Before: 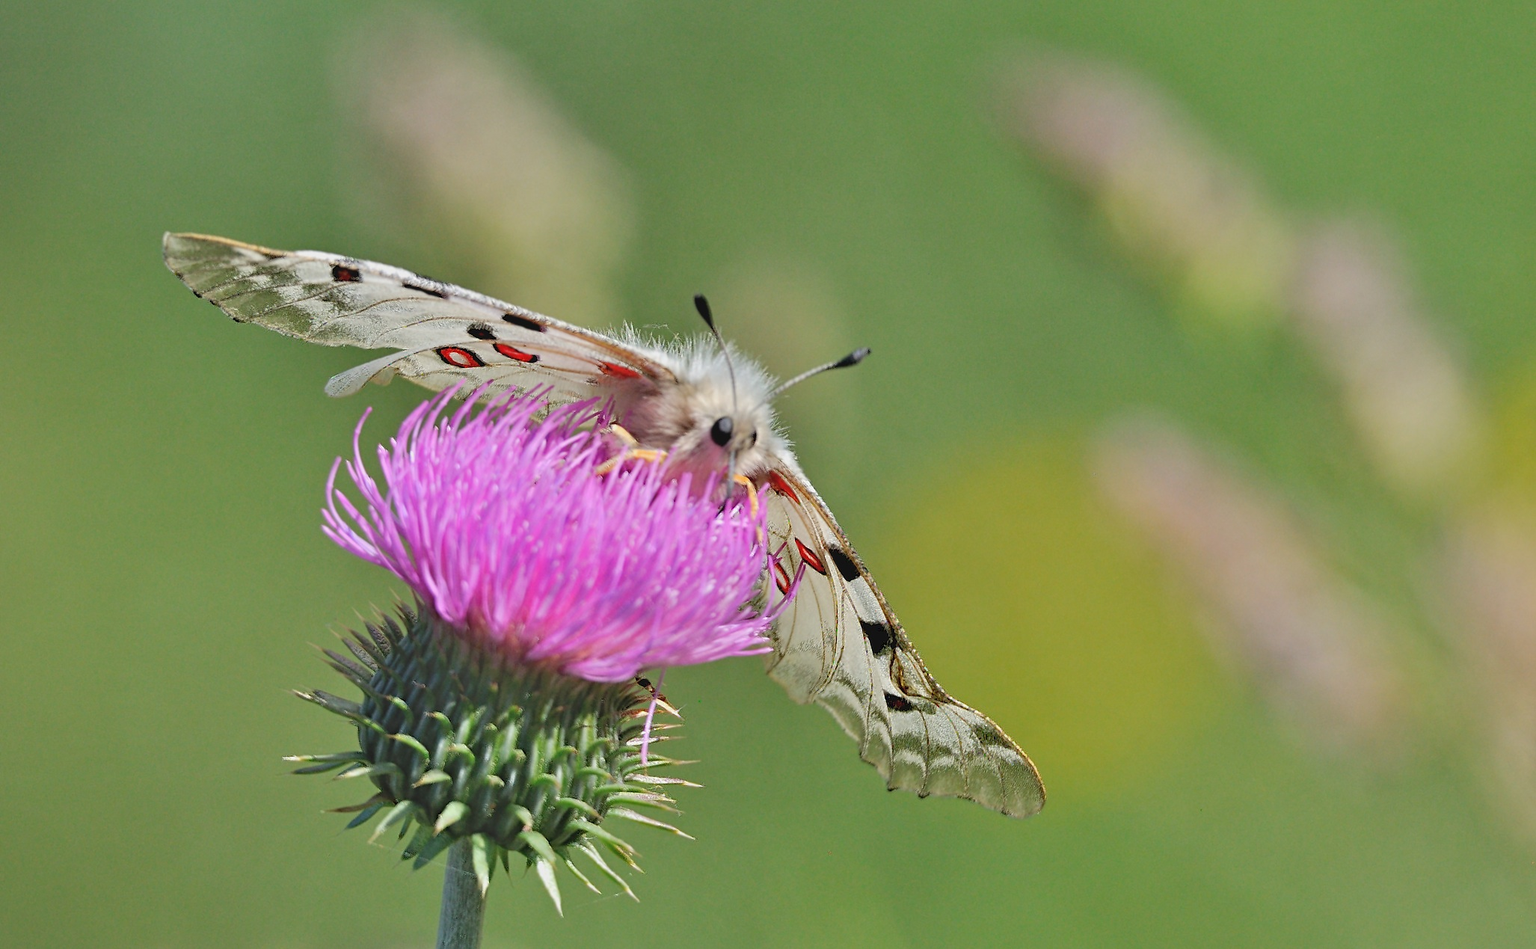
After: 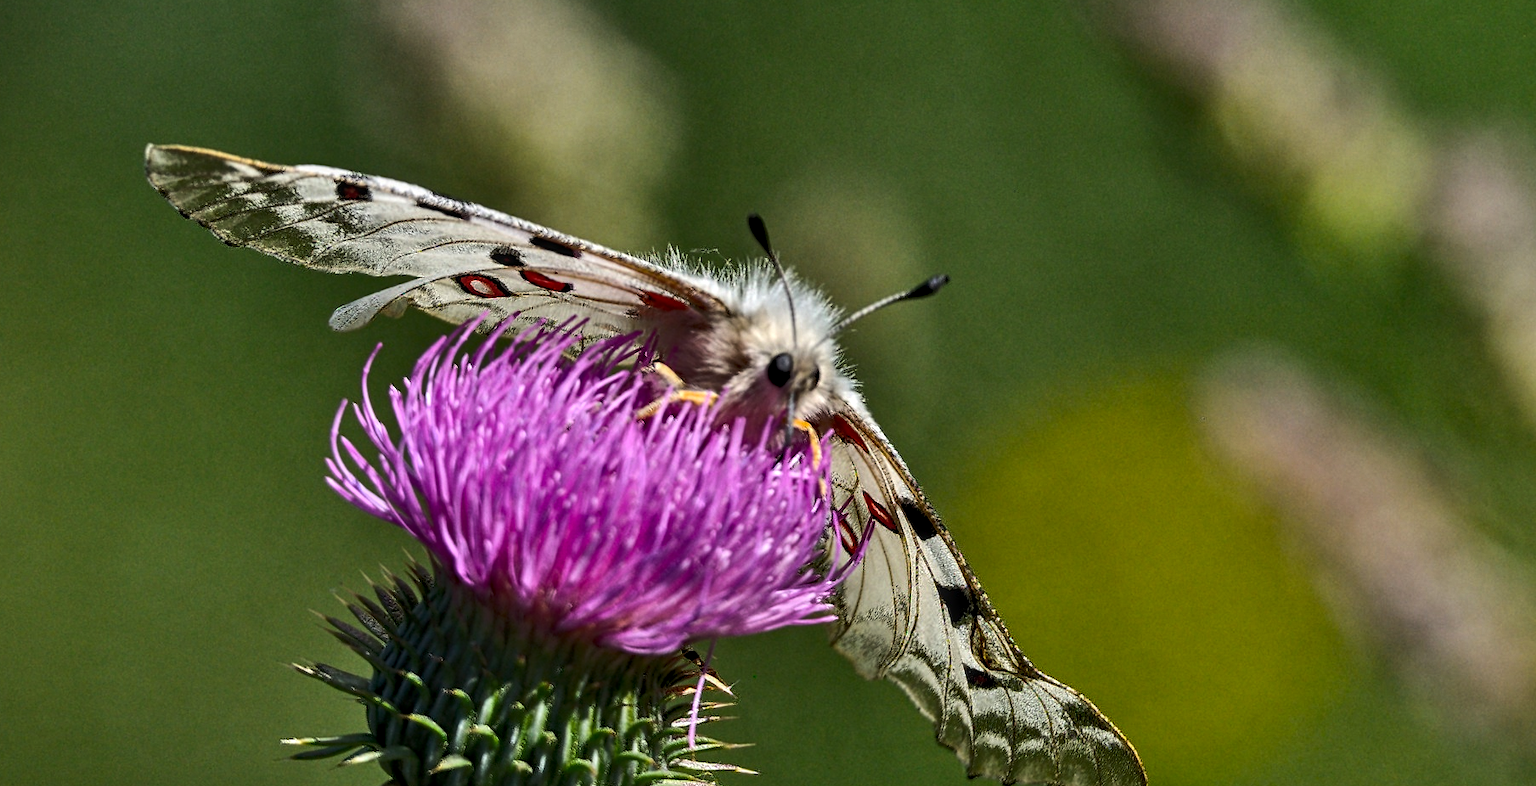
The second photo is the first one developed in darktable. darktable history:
local contrast: detail 150%
crop and rotate: left 2.297%, top 11.167%, right 9.627%, bottom 15.843%
color balance rgb: perceptual saturation grading › global saturation 29.632%, perceptual brilliance grading › highlights 1.81%, perceptual brilliance grading › mid-tones -49.997%, perceptual brilliance grading › shadows -50.033%, global vibrance 14.76%
